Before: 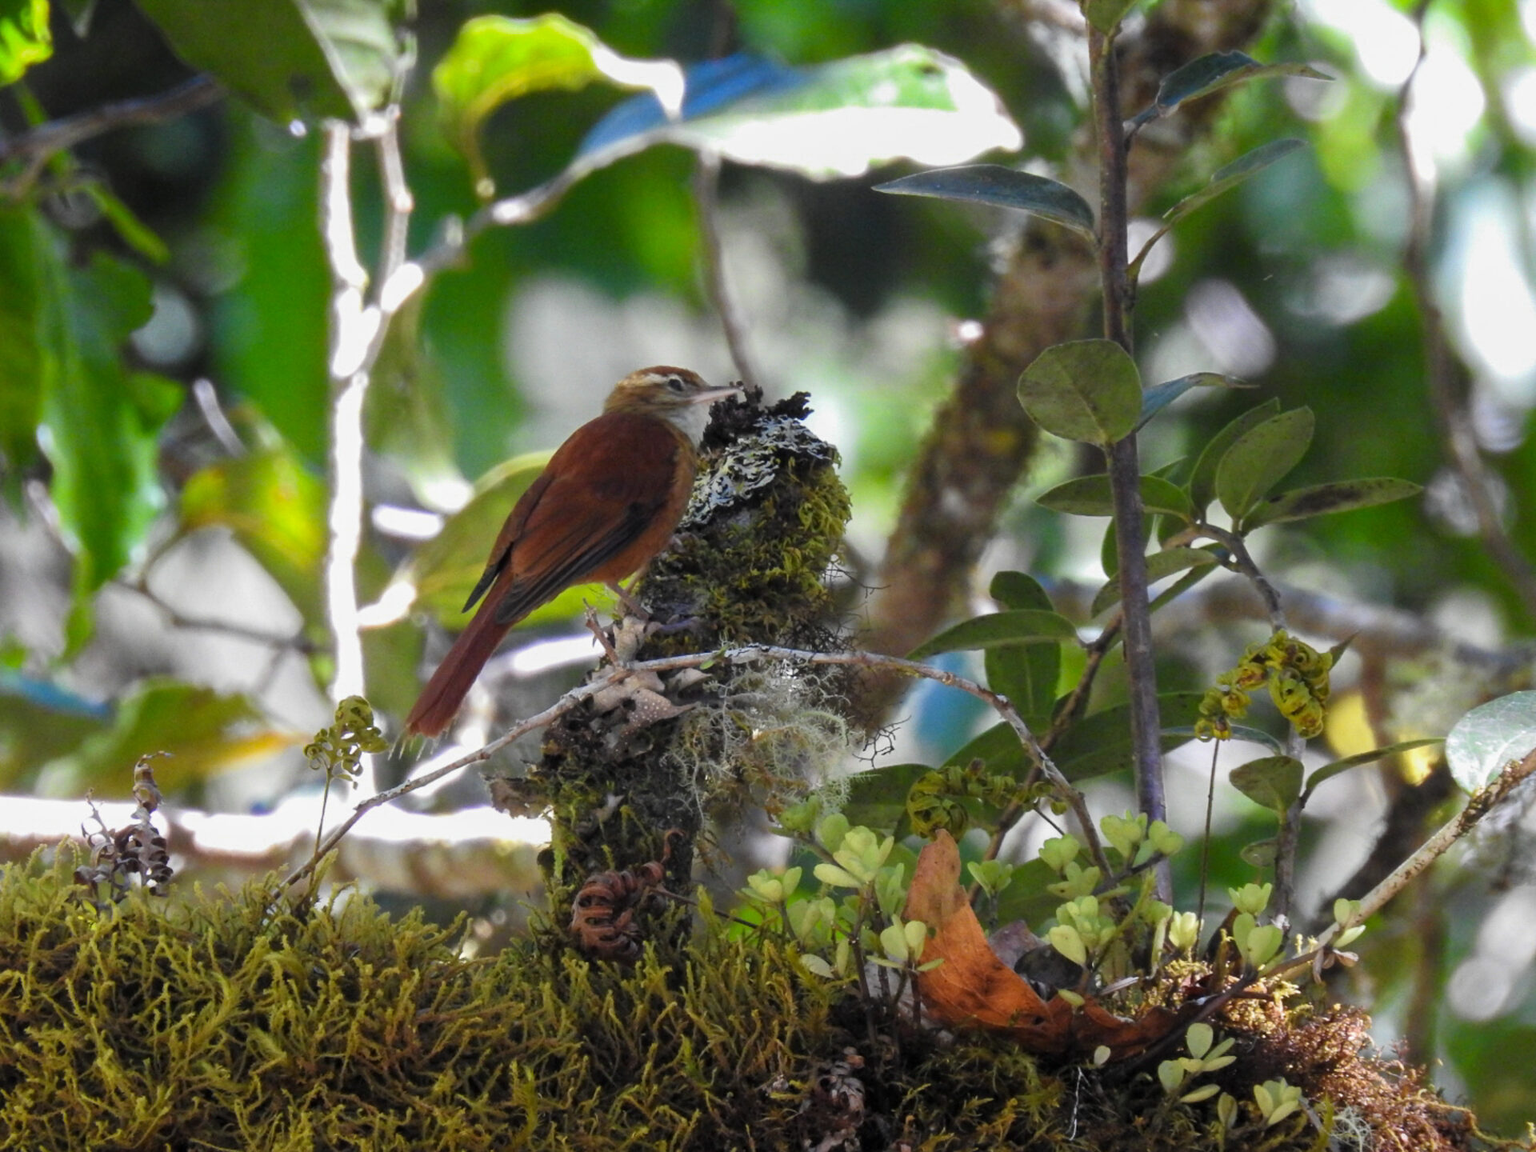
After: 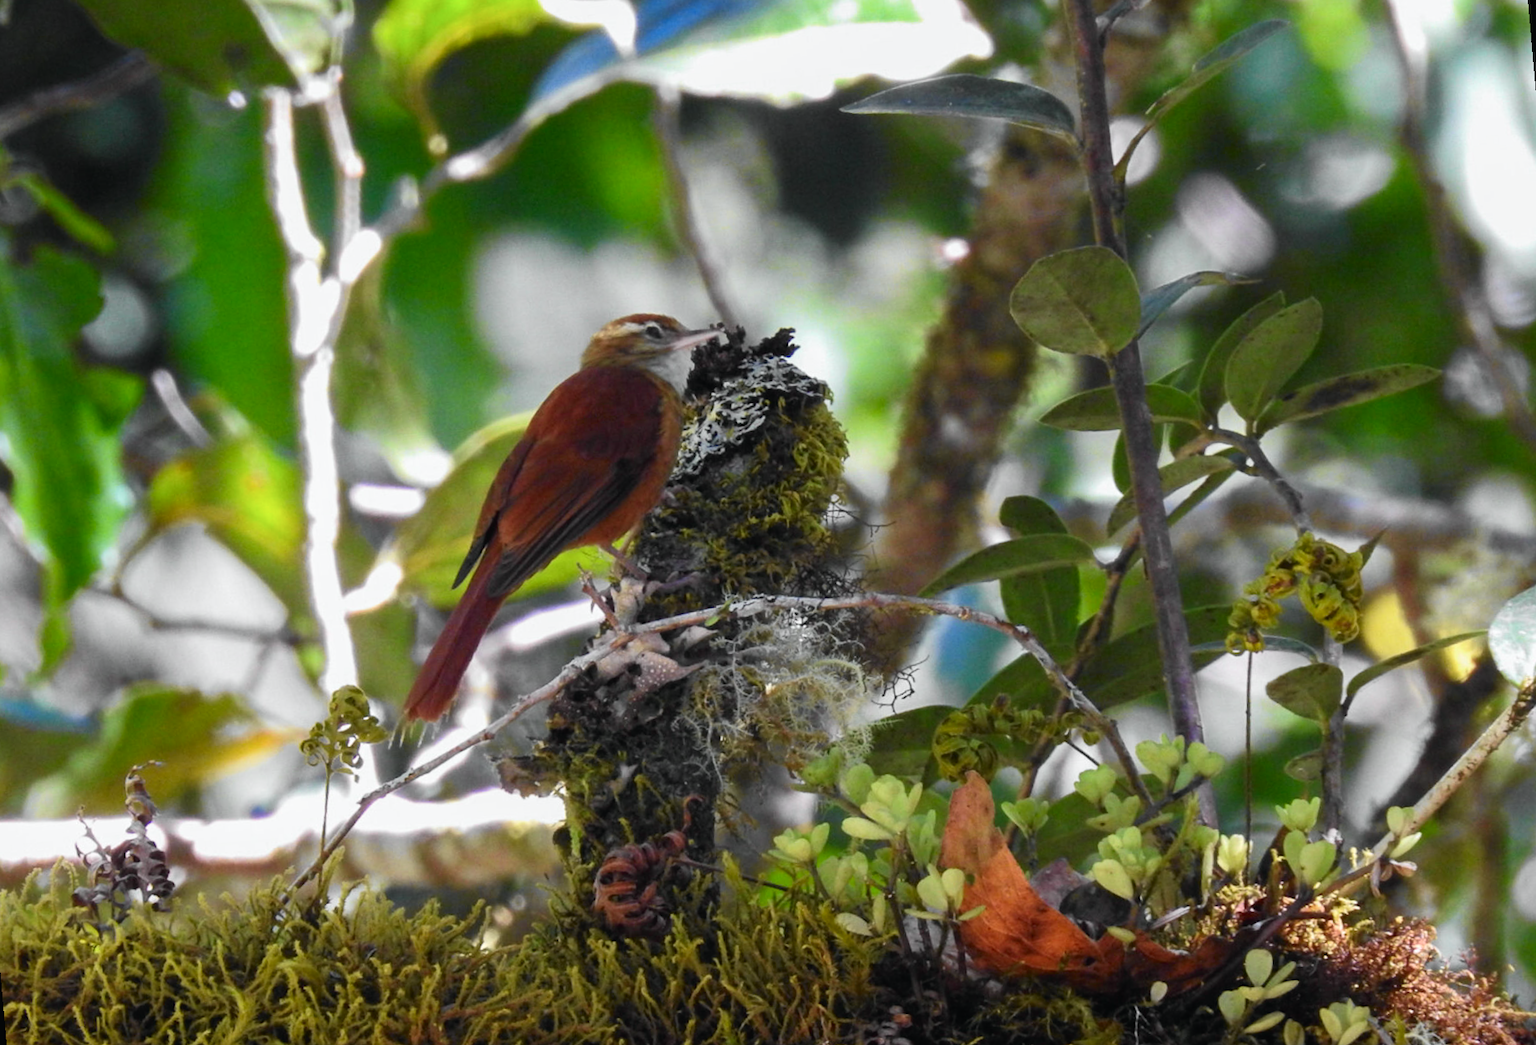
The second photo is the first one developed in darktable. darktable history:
tone curve: curves: ch0 [(0, 0.015) (0.037, 0.032) (0.131, 0.113) (0.275, 0.26) (0.497, 0.505) (0.617, 0.643) (0.704, 0.735) (0.813, 0.842) (0.911, 0.931) (0.997, 1)]; ch1 [(0, 0) (0.301, 0.3) (0.444, 0.438) (0.493, 0.494) (0.501, 0.5) (0.534, 0.543) (0.582, 0.605) (0.658, 0.687) (0.746, 0.79) (1, 1)]; ch2 [(0, 0) (0.246, 0.234) (0.36, 0.356) (0.415, 0.426) (0.476, 0.492) (0.502, 0.499) (0.525, 0.517) (0.533, 0.534) (0.586, 0.598) (0.634, 0.643) (0.706, 0.717) (0.853, 0.83) (1, 0.951)], color space Lab, independent channels, preserve colors none
rotate and perspective: rotation -5°, crop left 0.05, crop right 0.952, crop top 0.11, crop bottom 0.89
